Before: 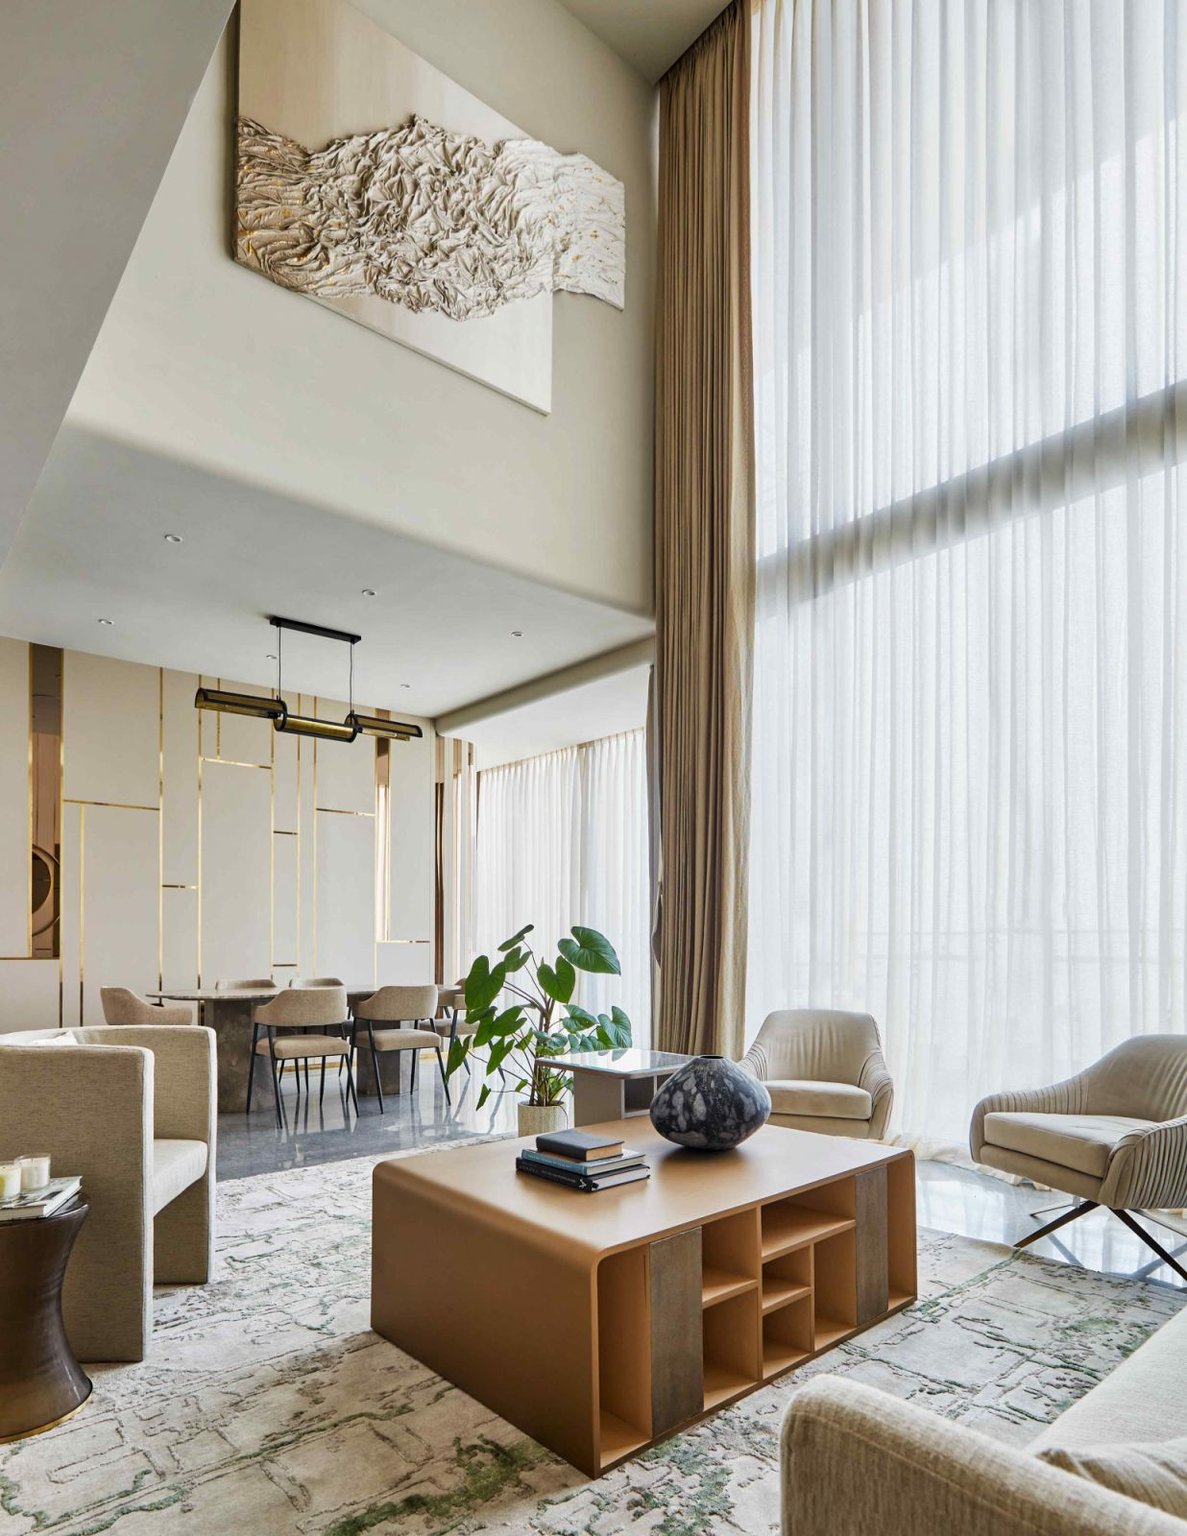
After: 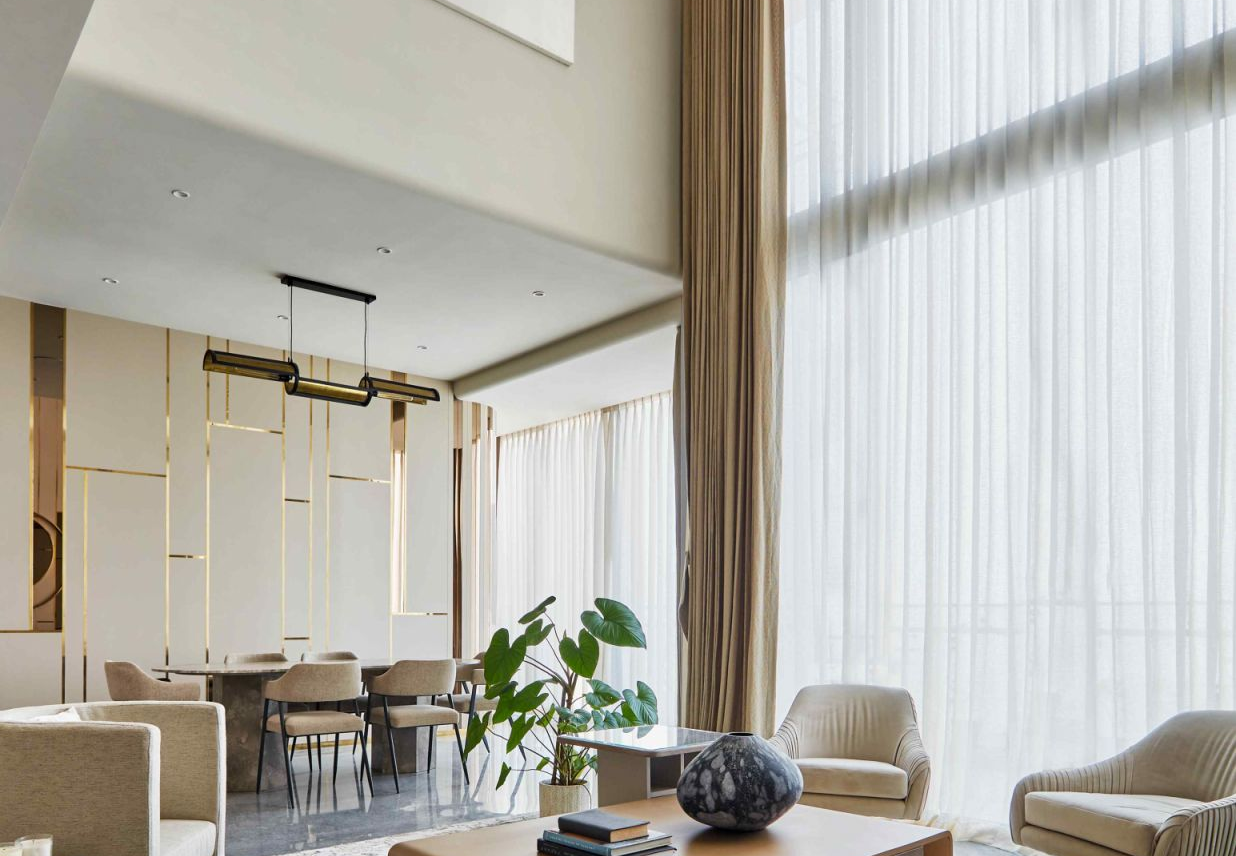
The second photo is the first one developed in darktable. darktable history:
crop and rotate: top 23.024%, bottom 23.435%
